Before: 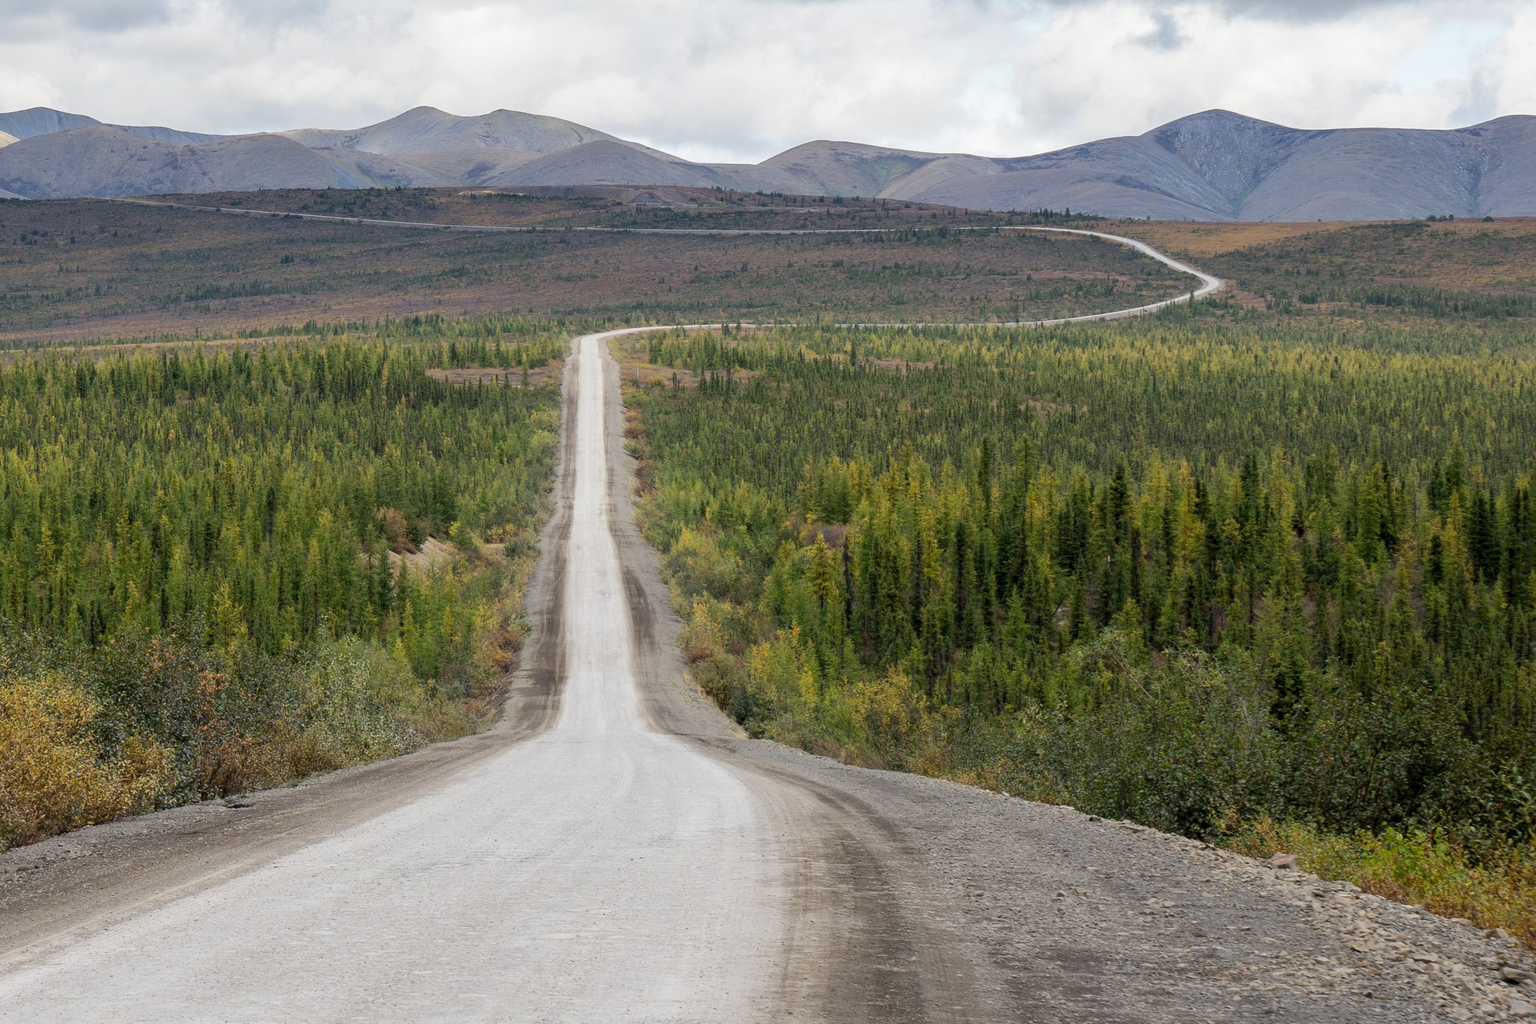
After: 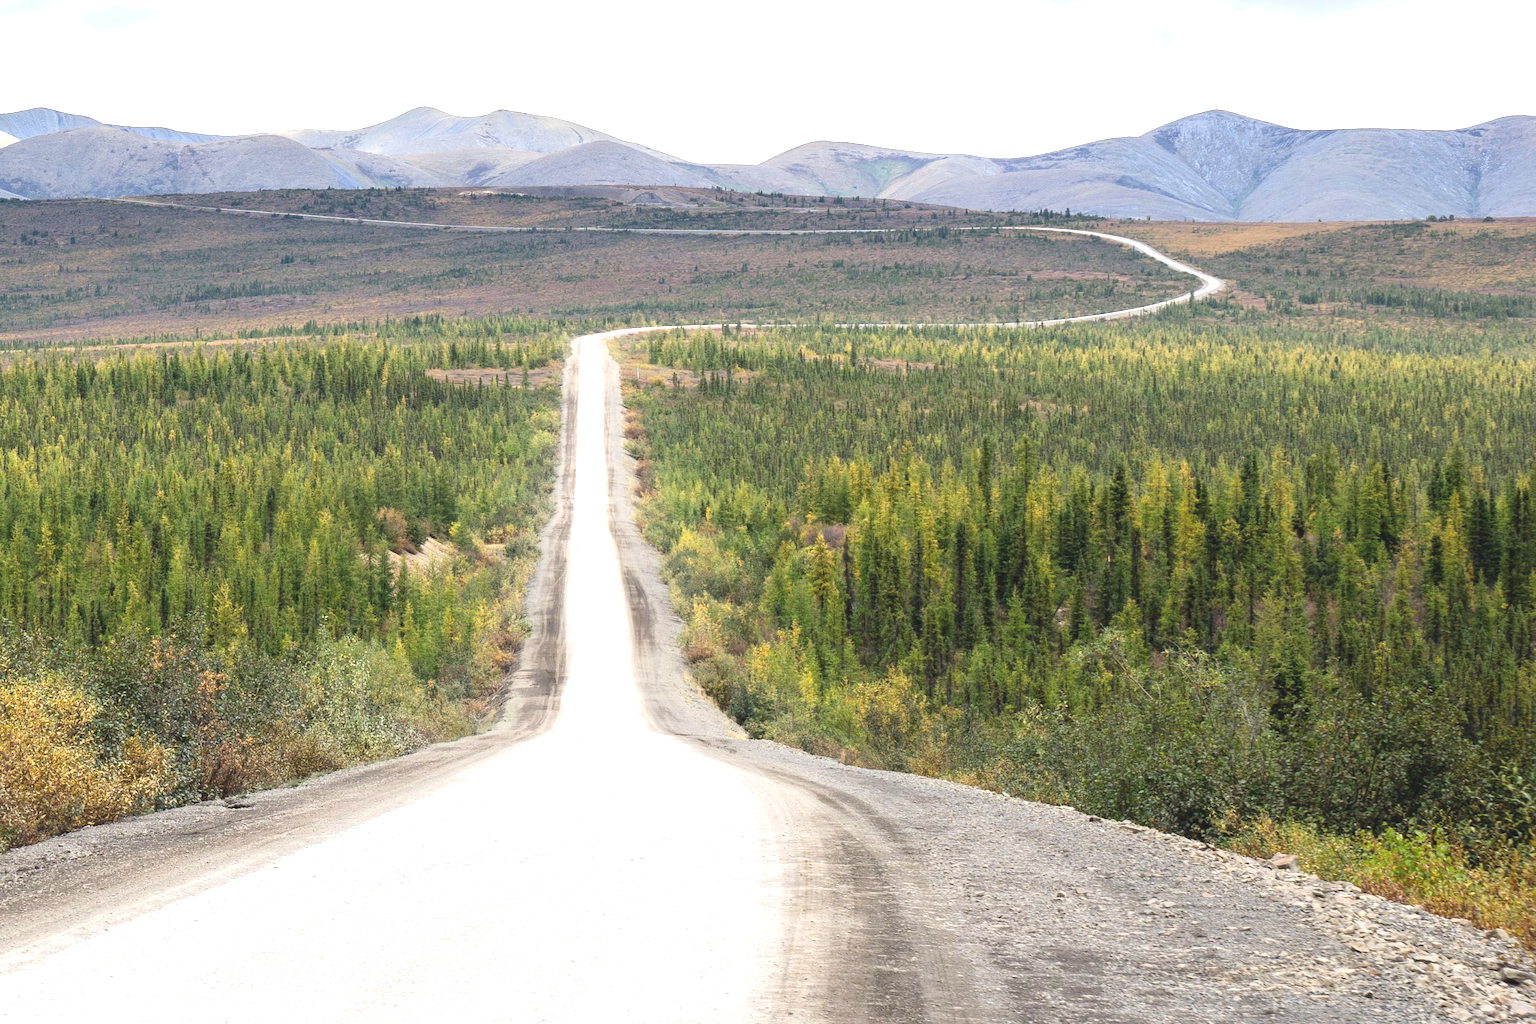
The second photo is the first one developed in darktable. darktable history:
levels: mode automatic, levels [0, 0.374, 0.749]
shadows and highlights: shadows -1.49, highlights 38.77
exposure: black level correction -0.006, exposure 1 EV, compensate highlight preservation false
